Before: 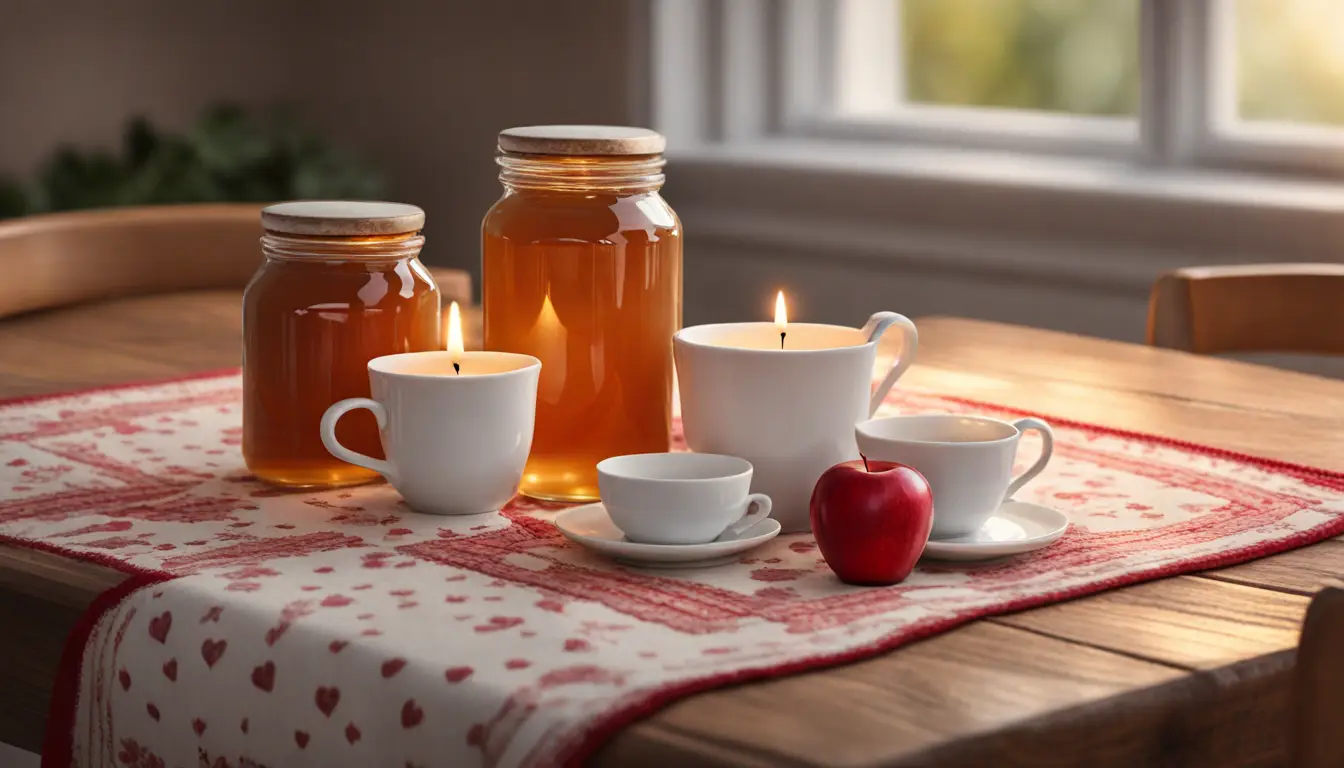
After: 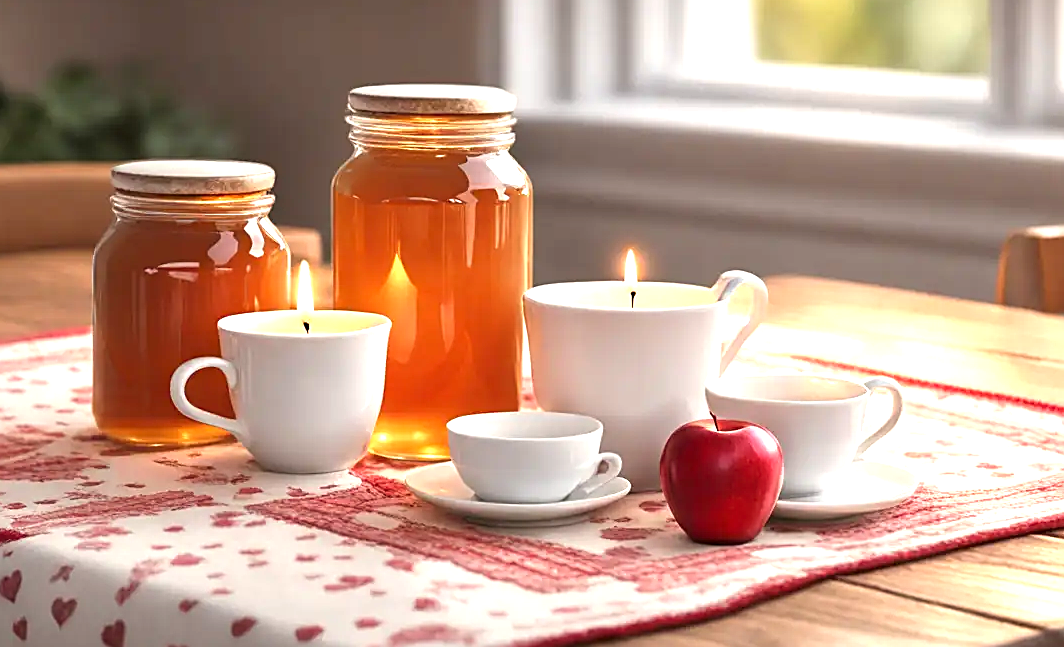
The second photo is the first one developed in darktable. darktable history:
exposure: black level correction 0, exposure 1.1 EV, compensate exposure bias true, compensate highlight preservation false
sharpen: on, module defaults
crop: left 11.225%, top 5.381%, right 9.565%, bottom 10.314%
